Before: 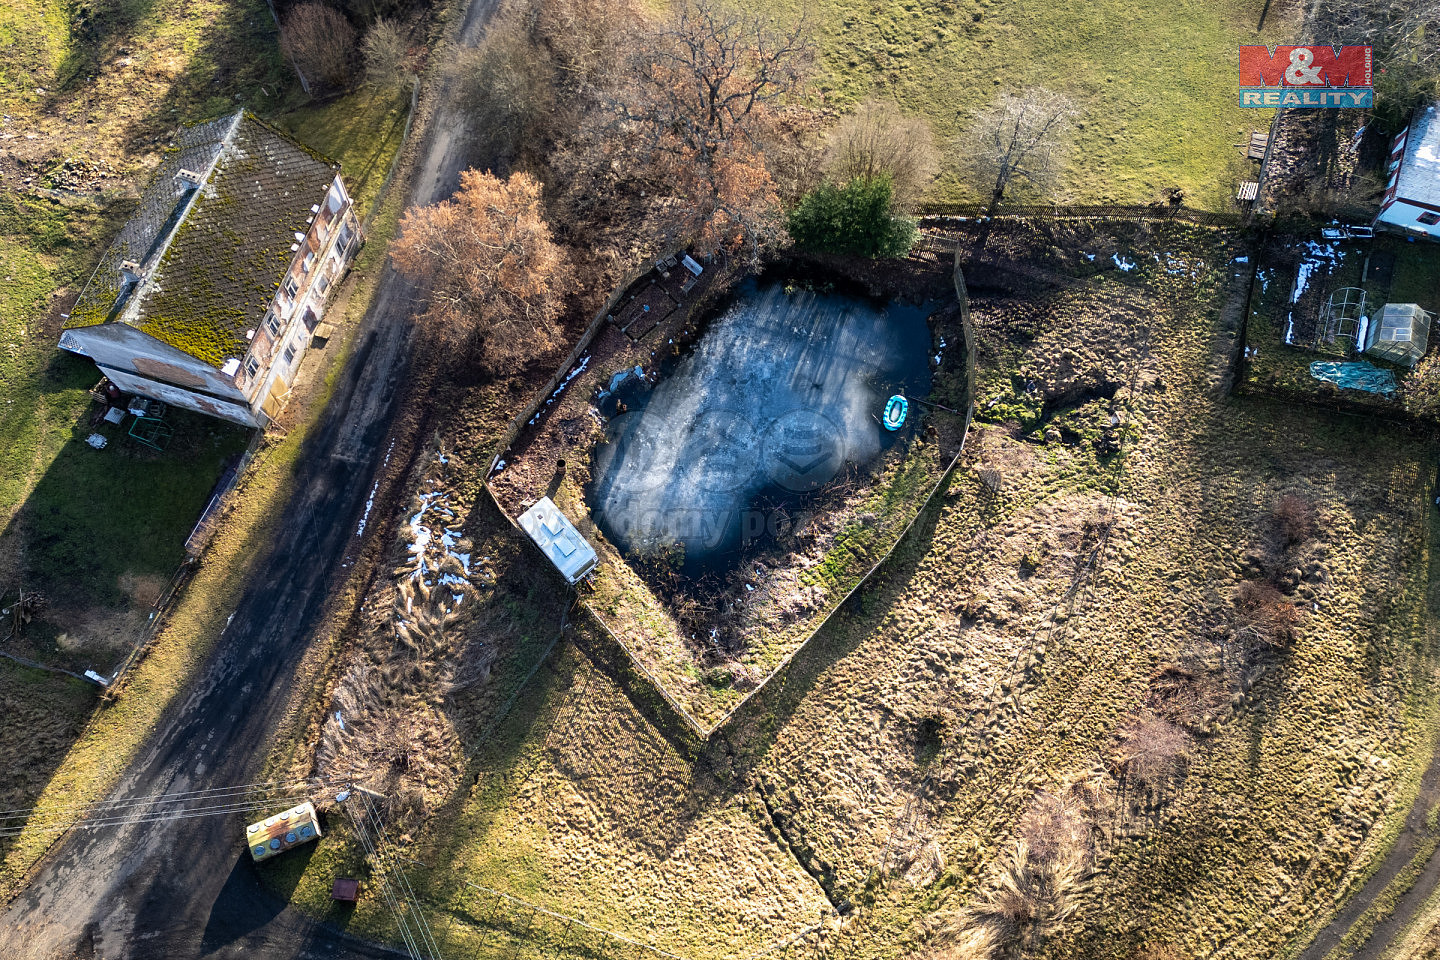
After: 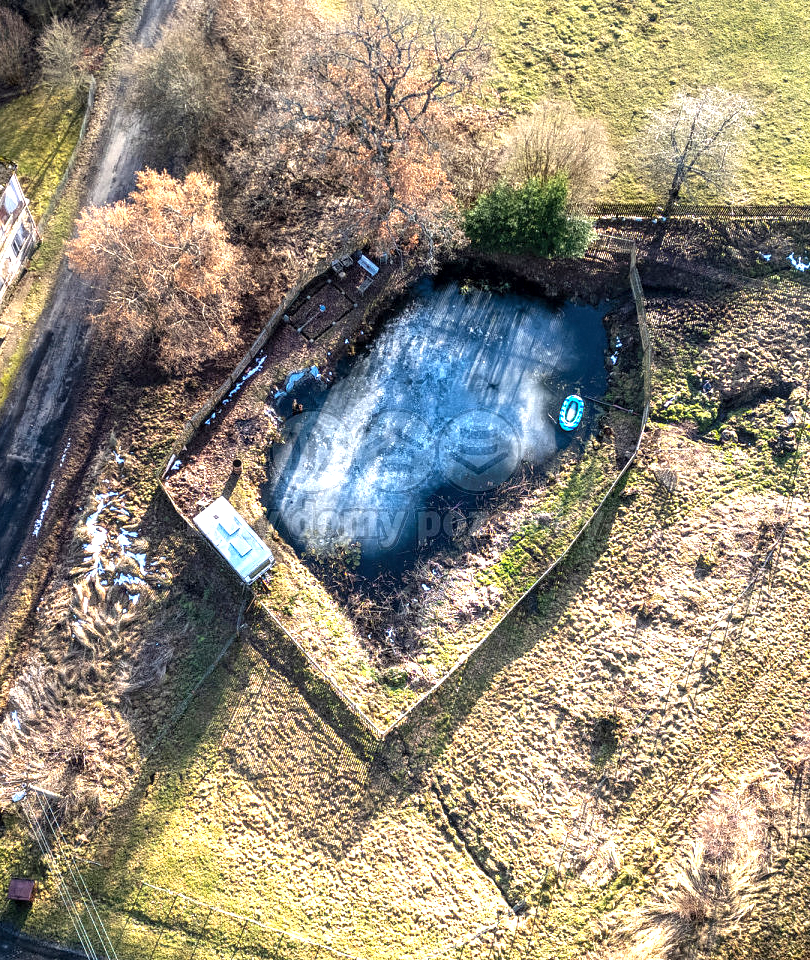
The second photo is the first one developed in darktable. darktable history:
crop and rotate: left 22.516%, right 21.234%
exposure: exposure 0.921 EV, compensate highlight preservation false
local contrast: on, module defaults
